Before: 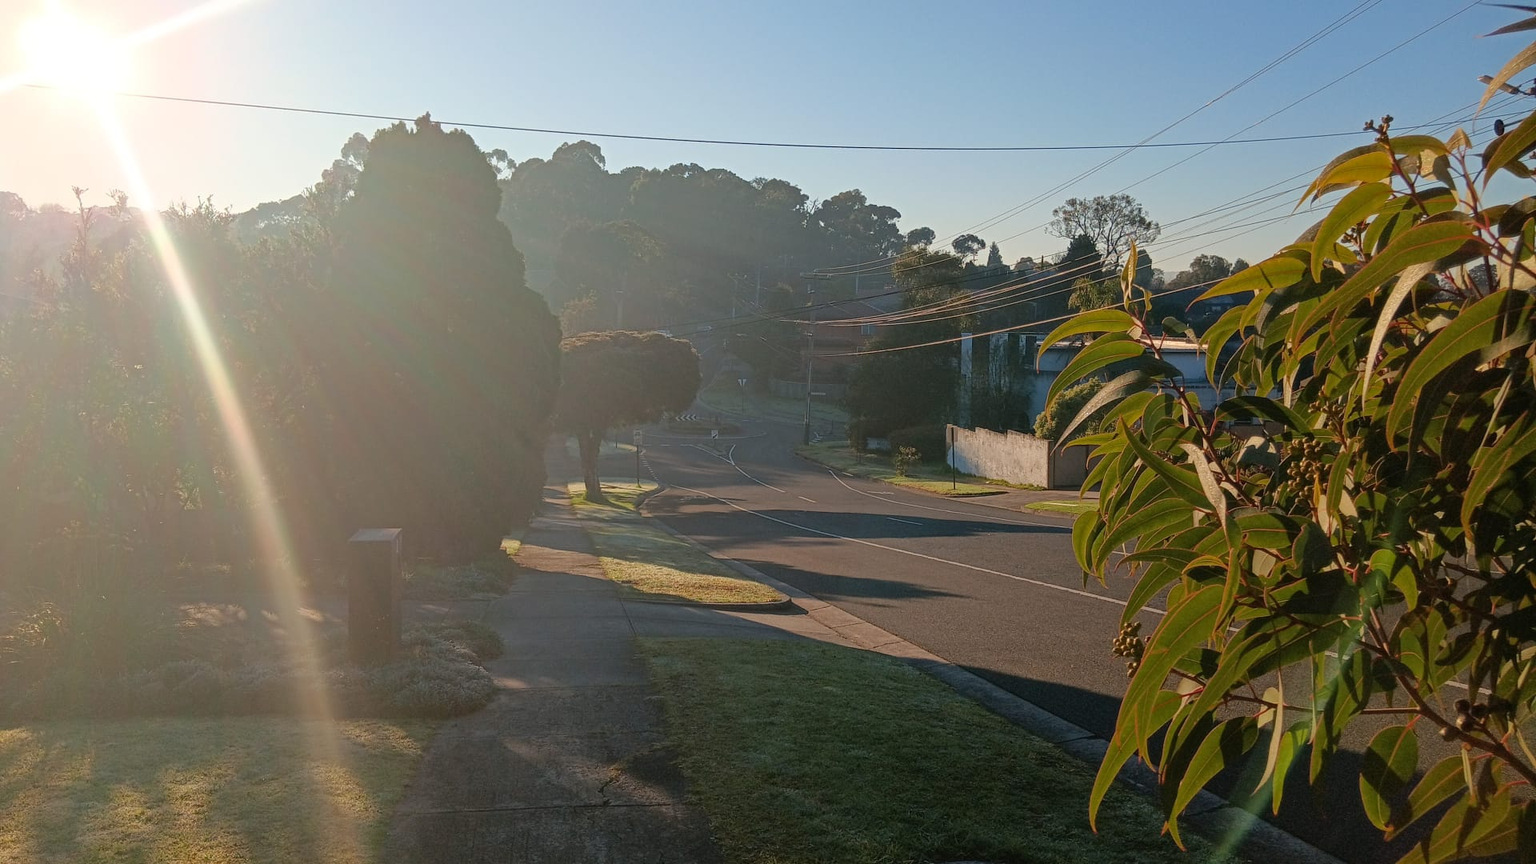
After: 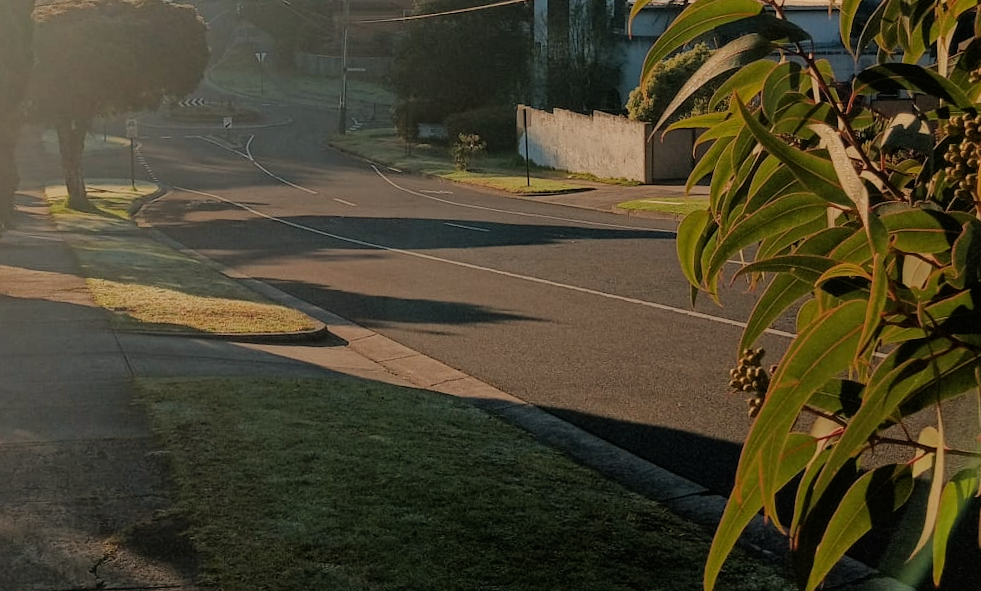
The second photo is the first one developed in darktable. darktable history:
white balance: red 1.029, blue 0.92
filmic rgb: black relative exposure -7.32 EV, white relative exposure 5.09 EV, hardness 3.2
rotate and perspective: rotation -1°, crop left 0.011, crop right 0.989, crop top 0.025, crop bottom 0.975
crop: left 34.479%, top 38.822%, right 13.718%, bottom 5.172%
